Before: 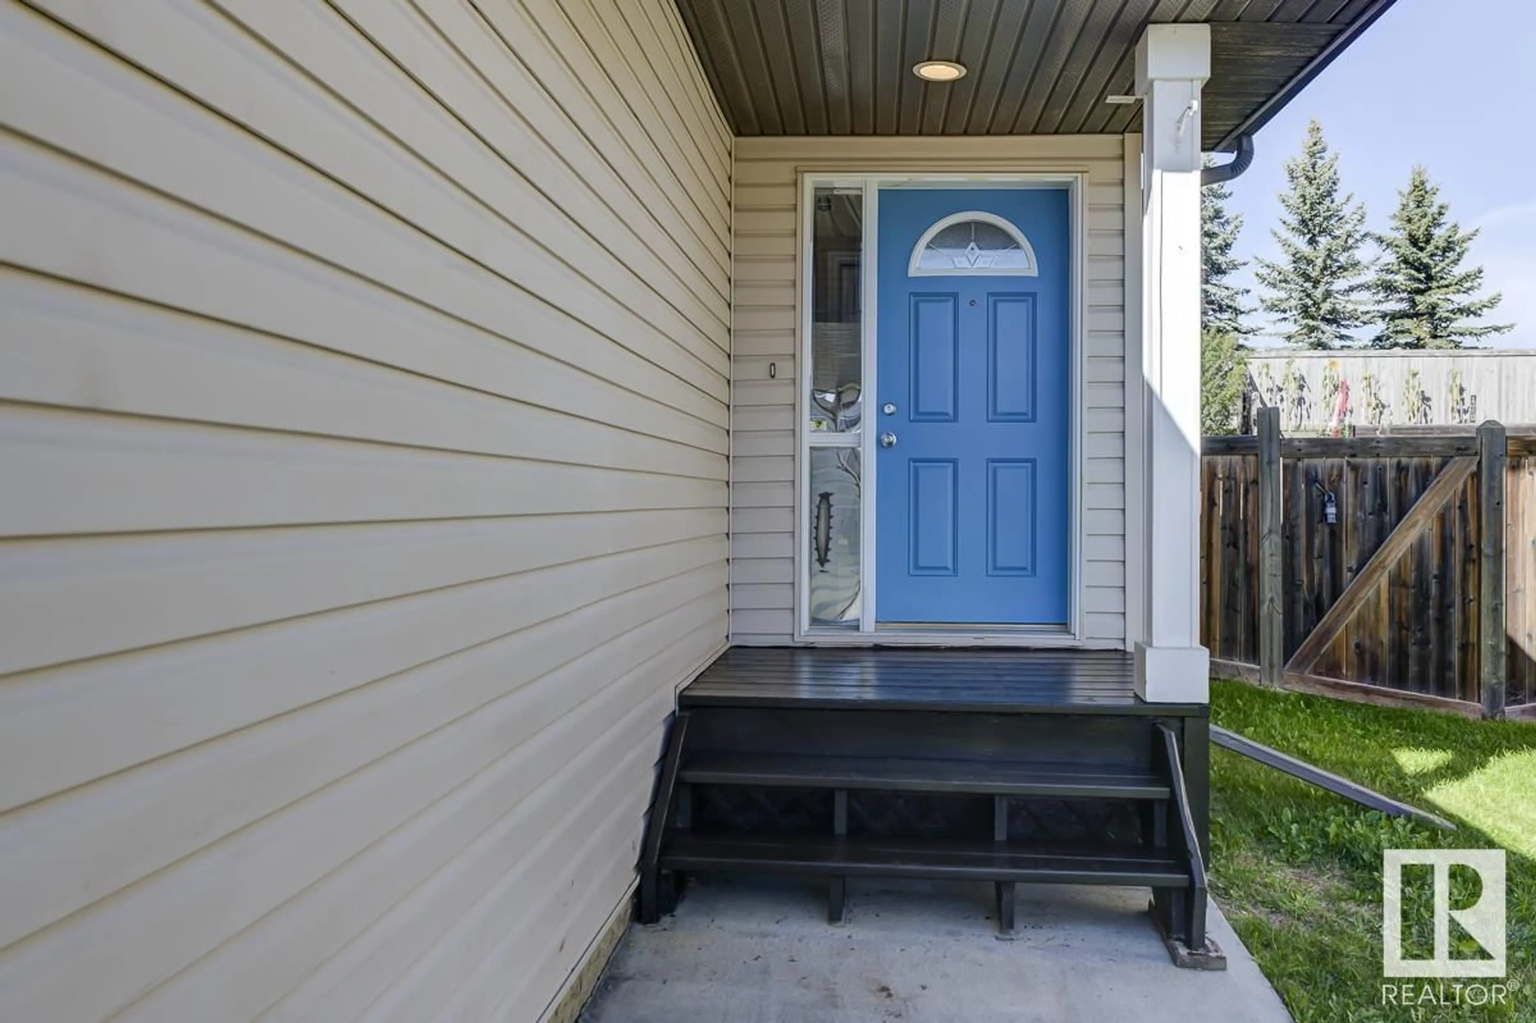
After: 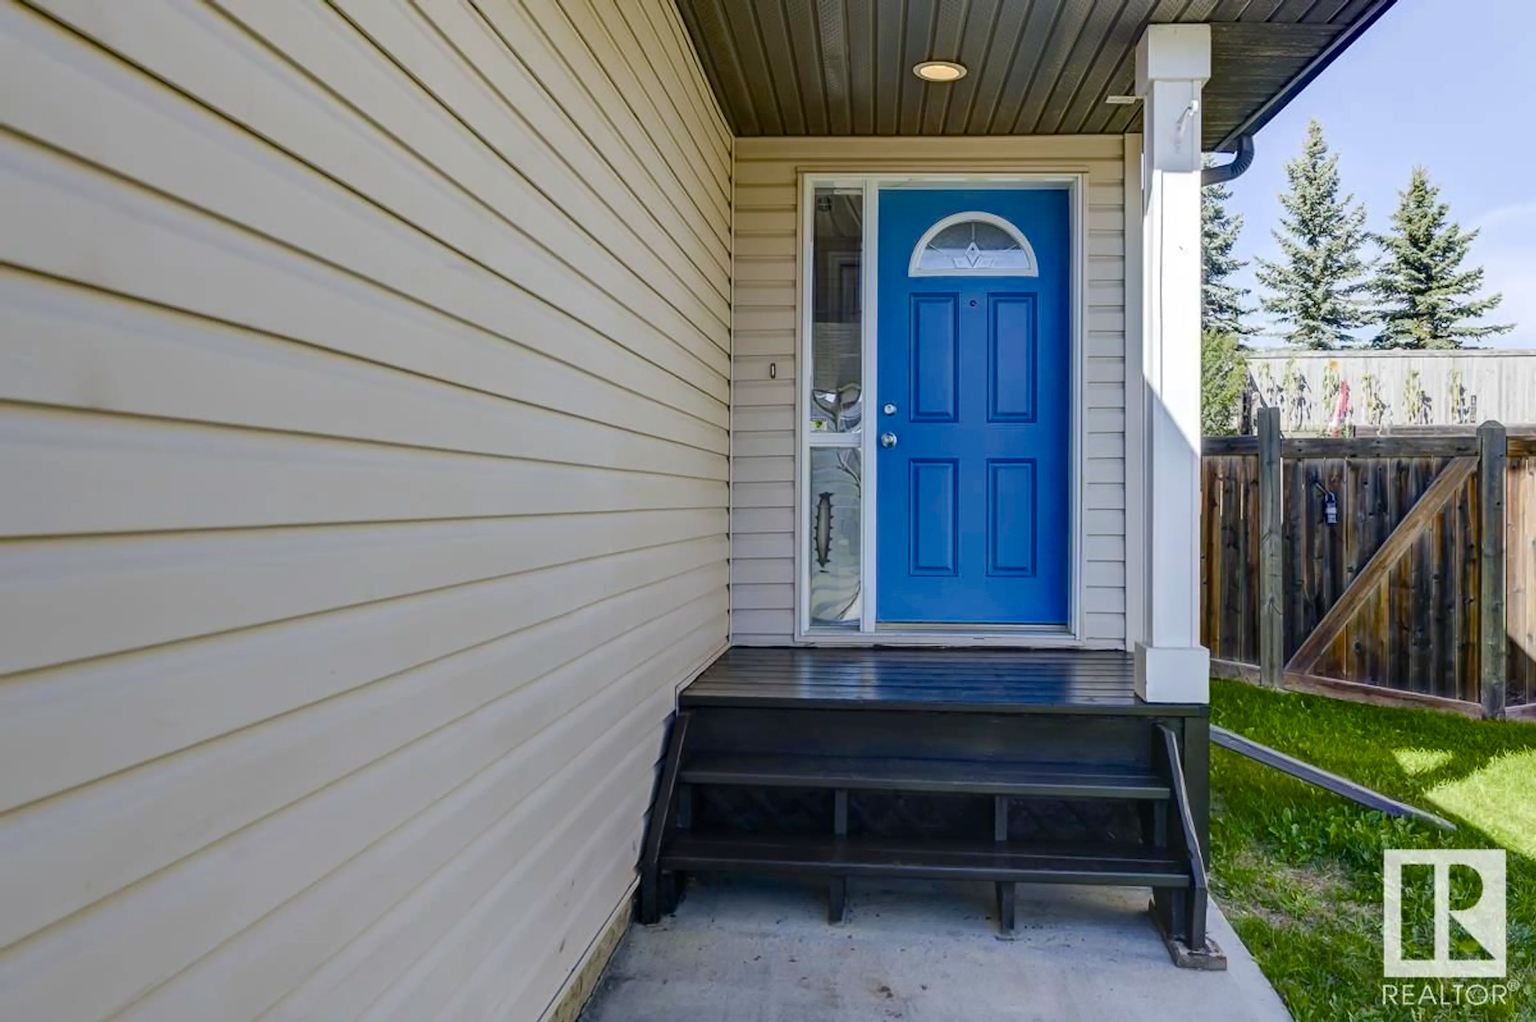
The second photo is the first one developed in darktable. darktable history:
color balance rgb: linear chroma grading › shadows 15.642%, perceptual saturation grading › global saturation 18.952%, saturation formula JzAzBz (2021)
